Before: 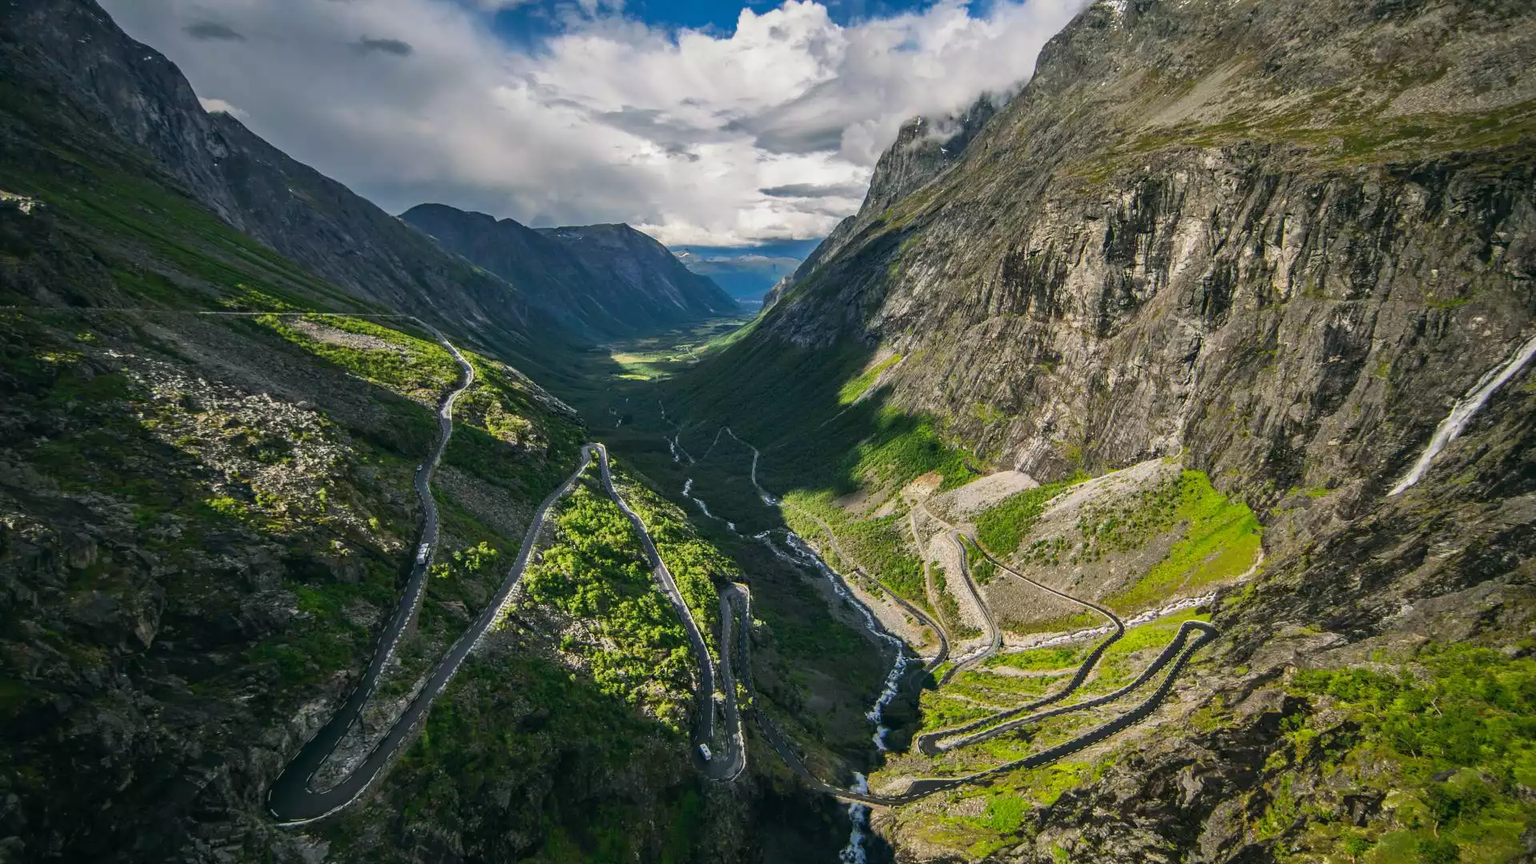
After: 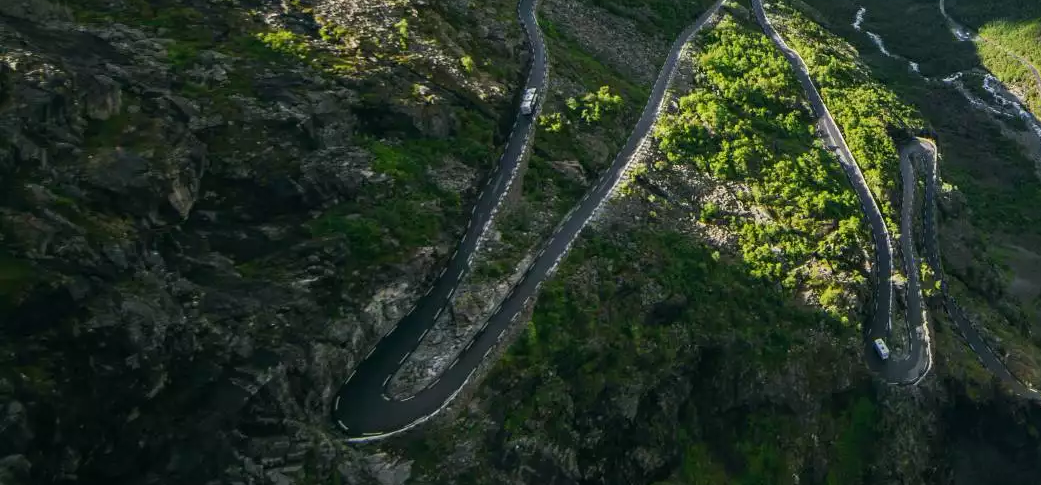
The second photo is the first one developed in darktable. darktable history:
crop and rotate: top 54.778%, right 45.731%, bottom 0.222%
